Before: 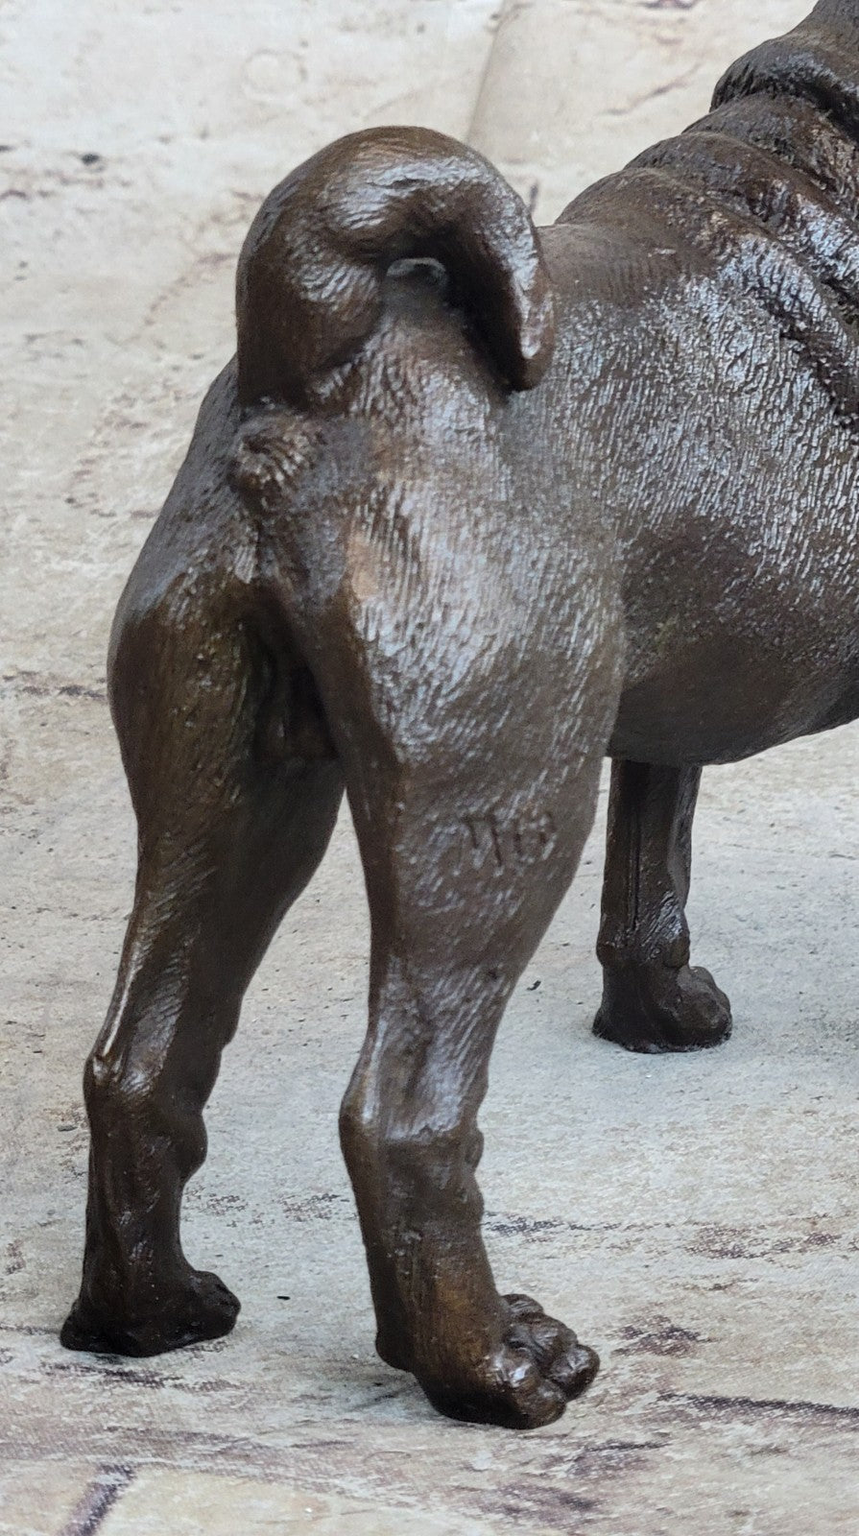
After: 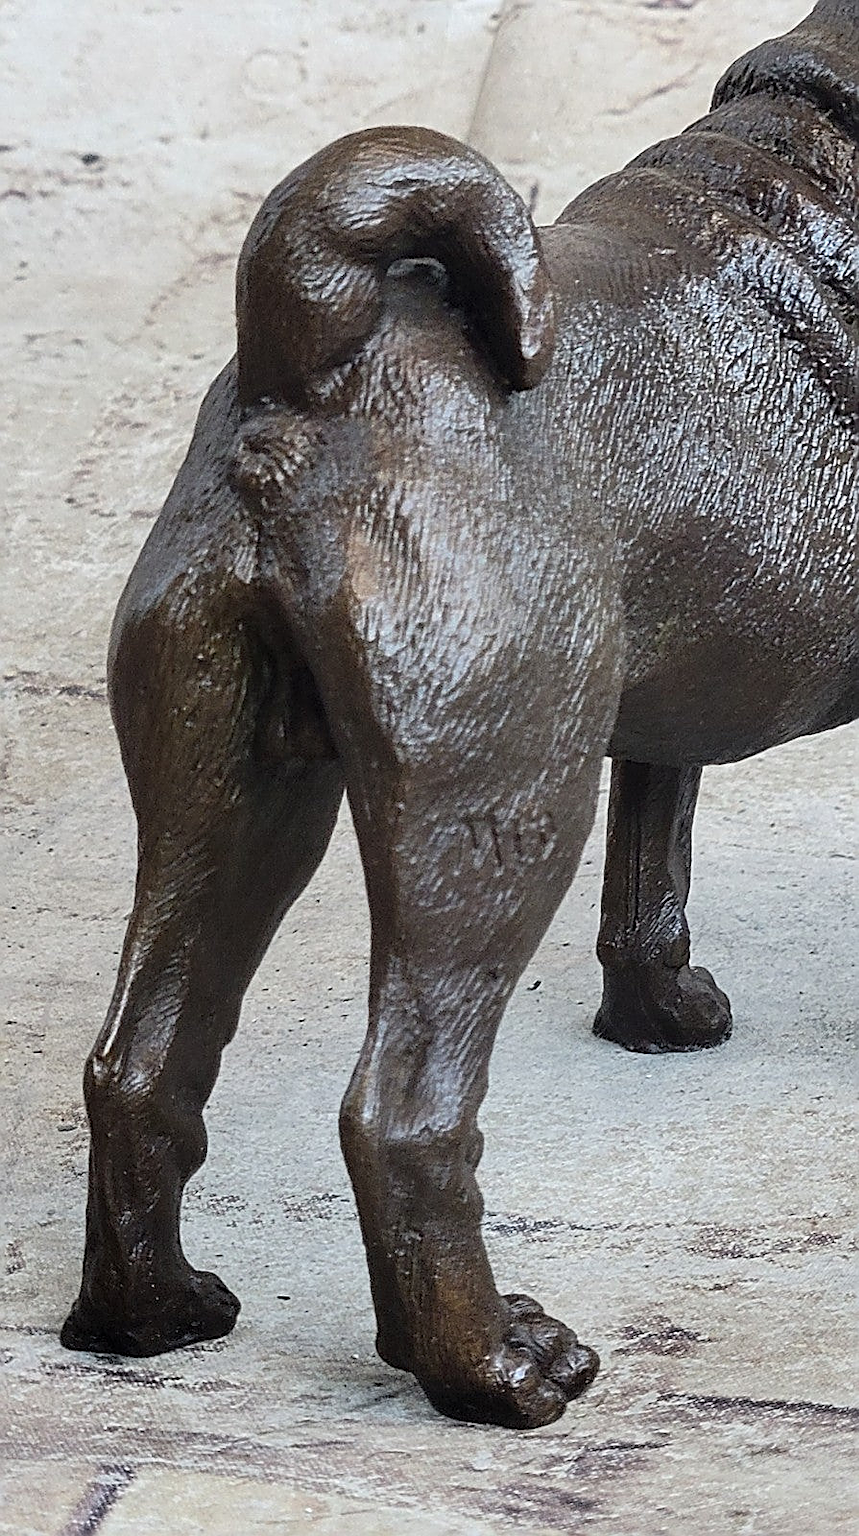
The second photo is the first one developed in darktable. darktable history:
sharpen: amount 0.997
